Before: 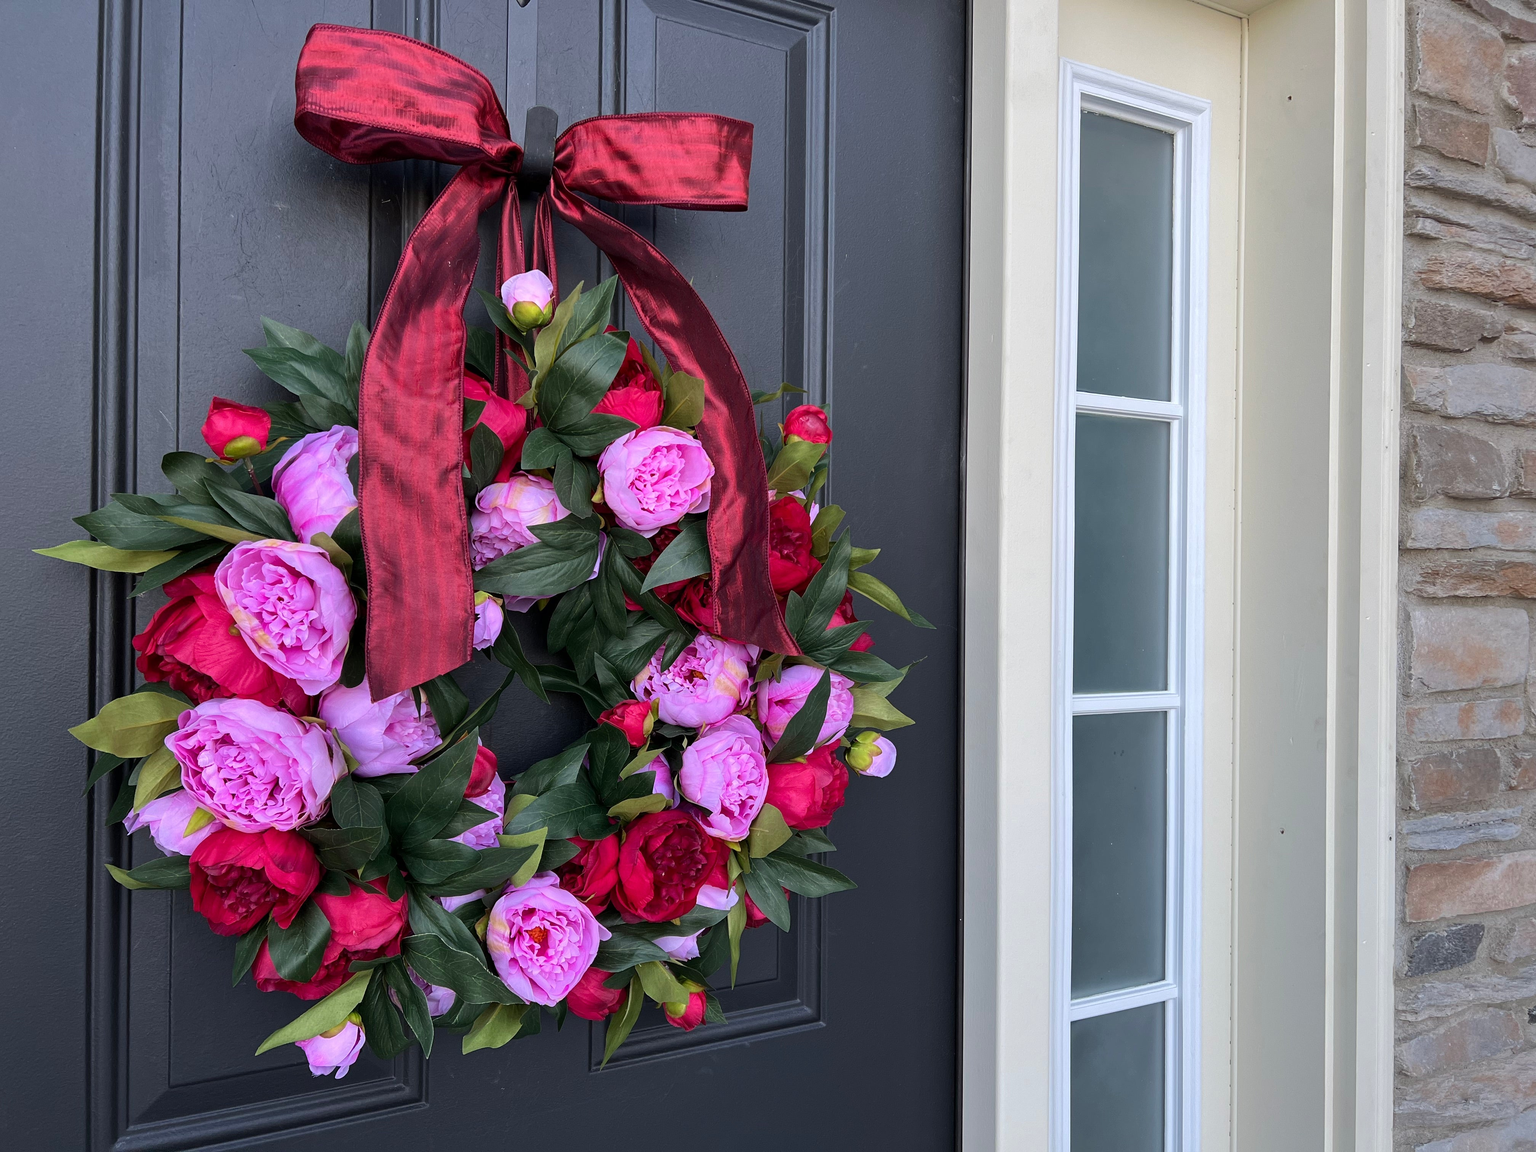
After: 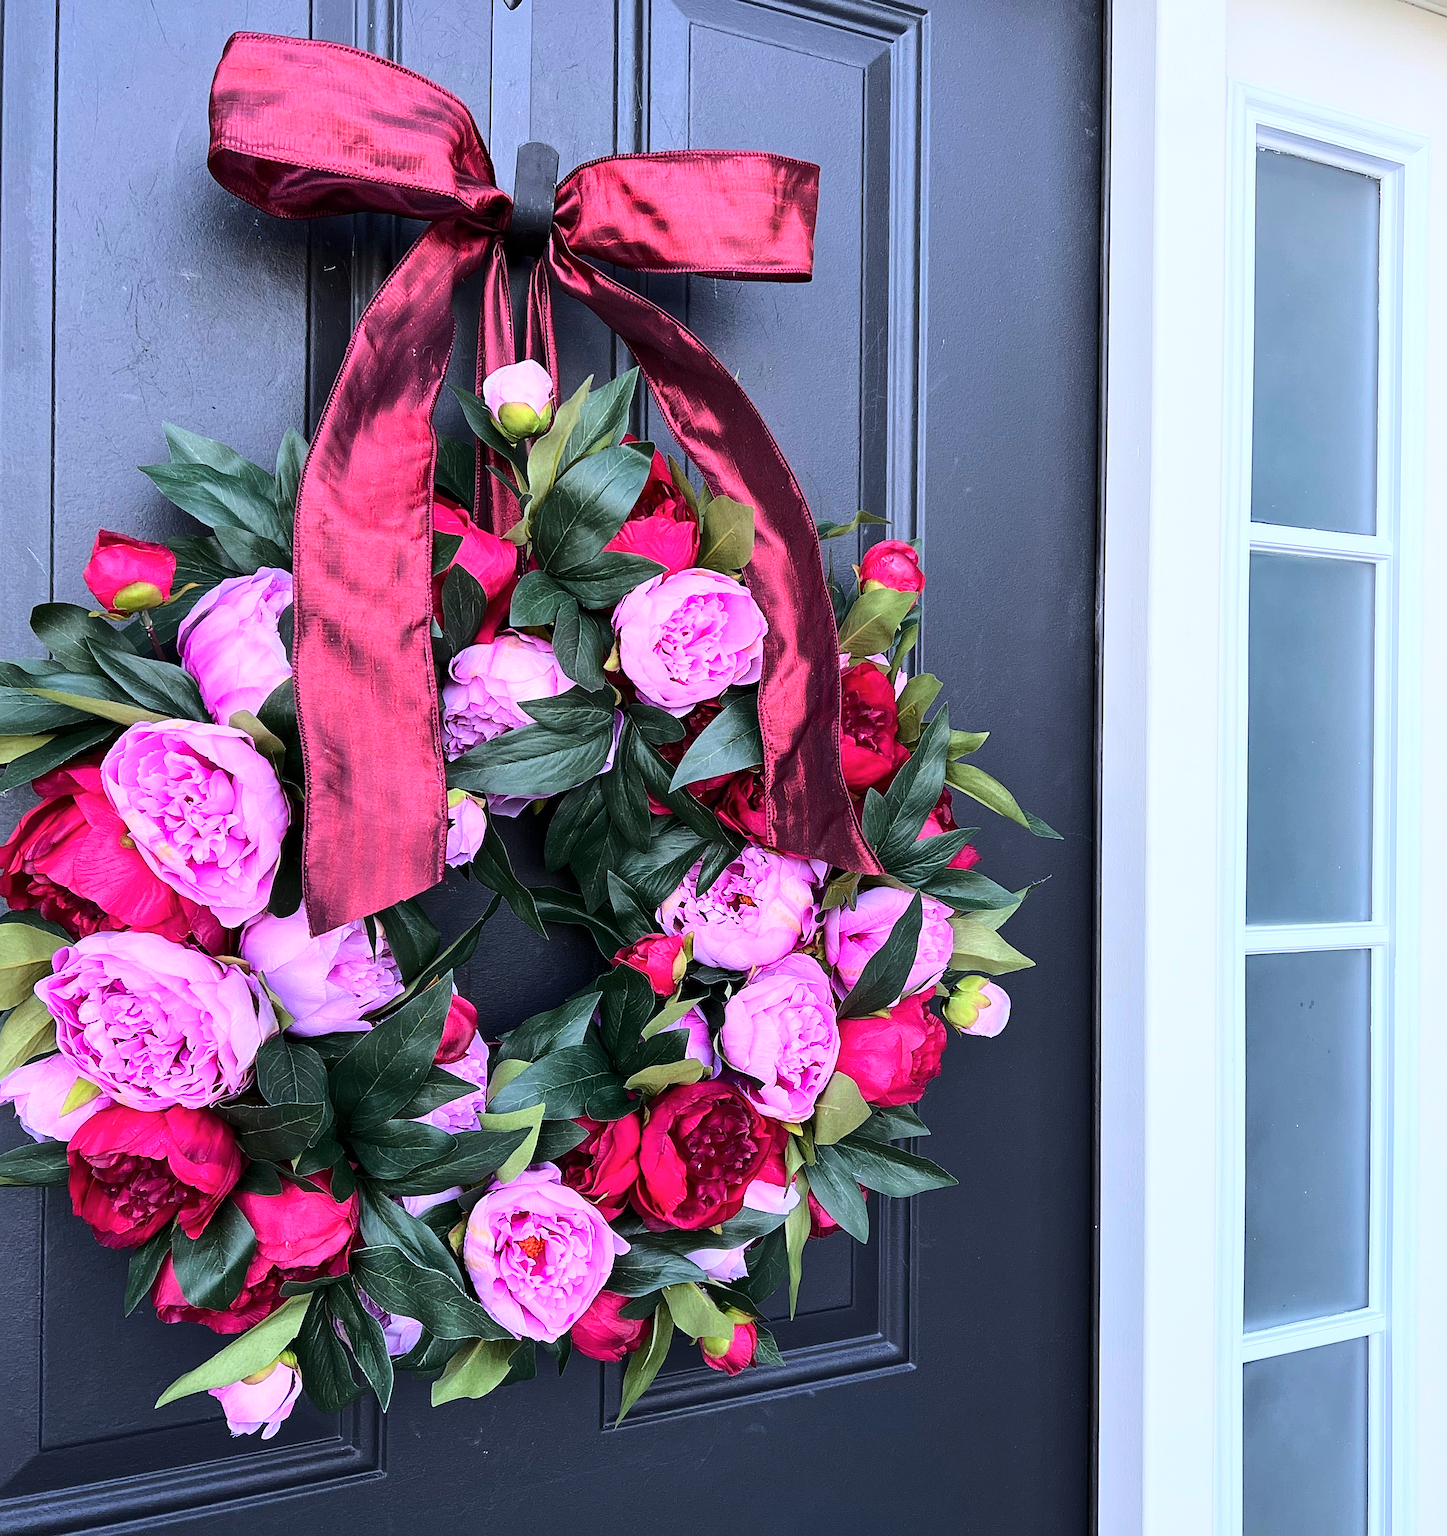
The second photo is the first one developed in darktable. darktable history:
color calibration: illuminant custom, x 0.371, y 0.382, temperature 4283.53 K
sharpen: on, module defaults
crop and rotate: left 9.062%, right 20.291%
base curve: curves: ch0 [(0, 0) (0.032, 0.037) (0.105, 0.228) (0.435, 0.76) (0.856, 0.983) (1, 1)]
